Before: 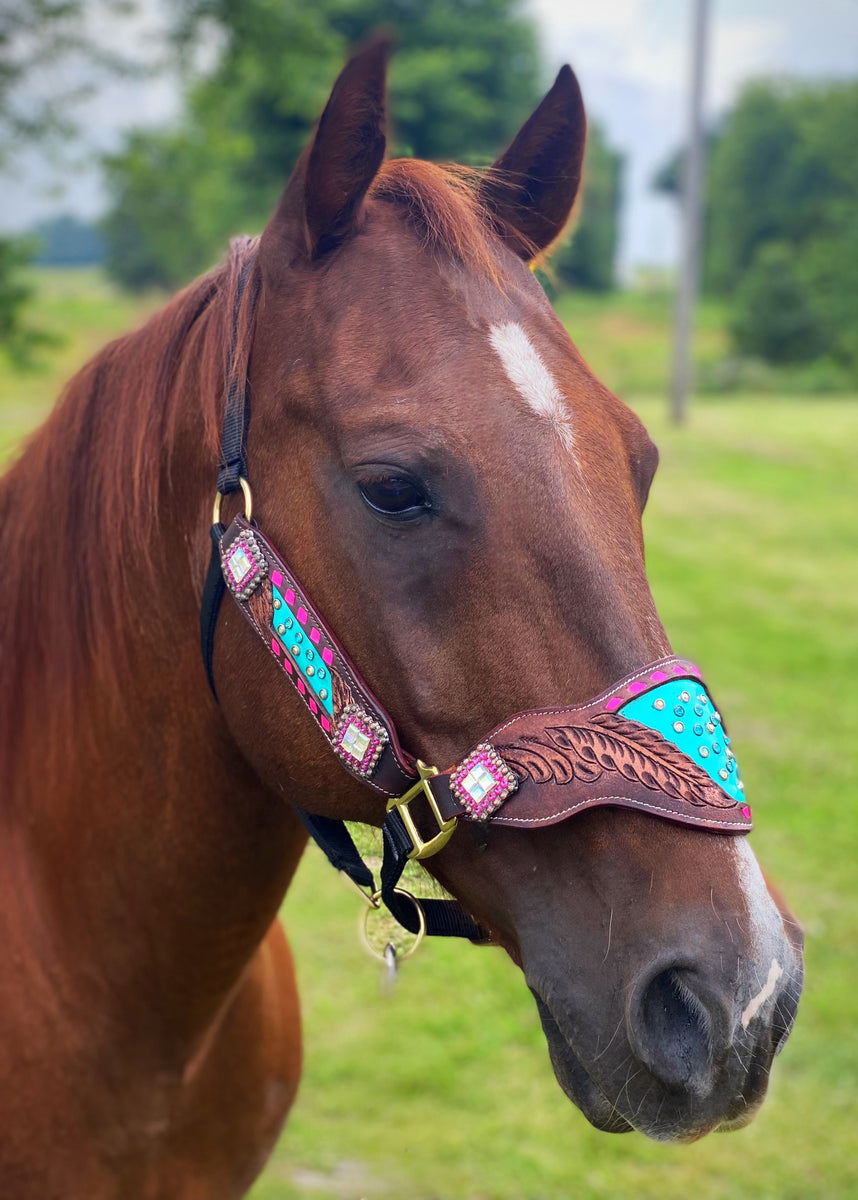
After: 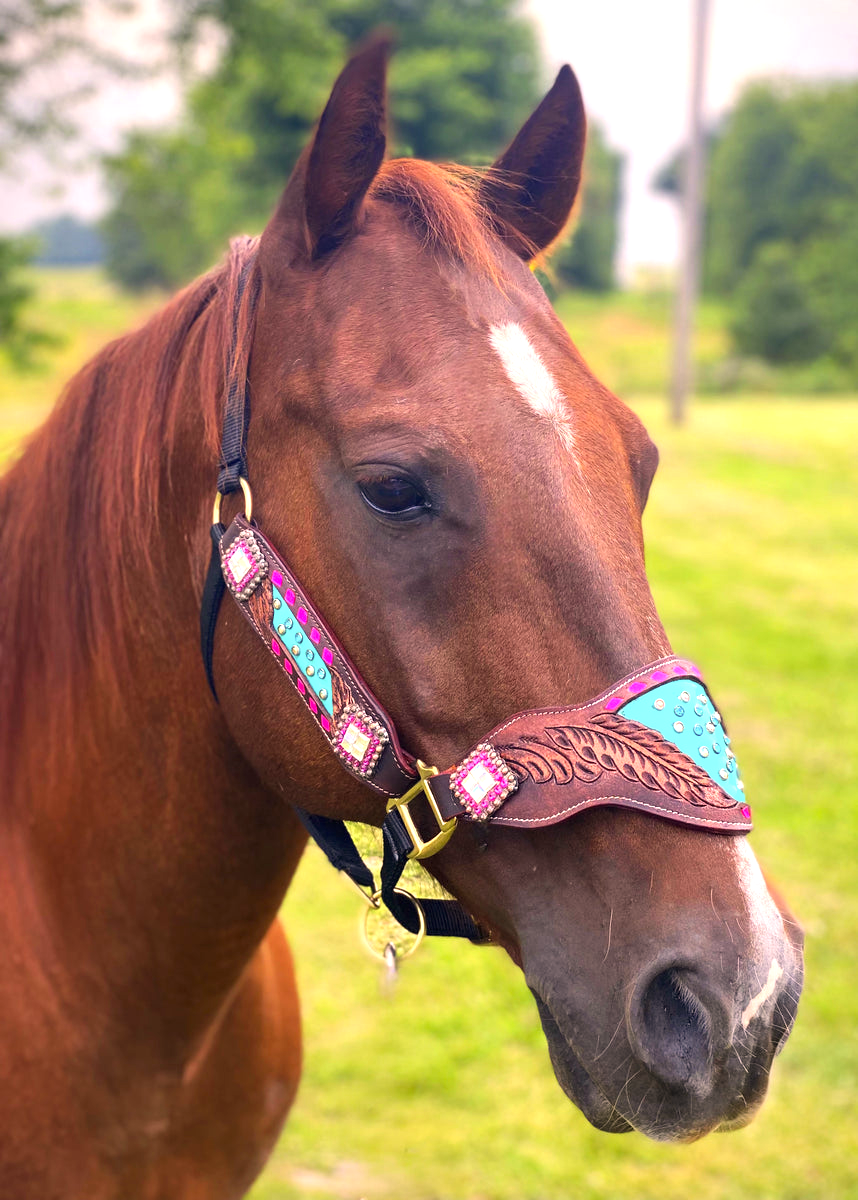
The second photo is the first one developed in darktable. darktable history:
white balance: emerald 1
color correction: highlights a* 11.96, highlights b* 11.58
exposure: black level correction 0, exposure 0.7 EV, compensate exposure bias true, compensate highlight preservation false
